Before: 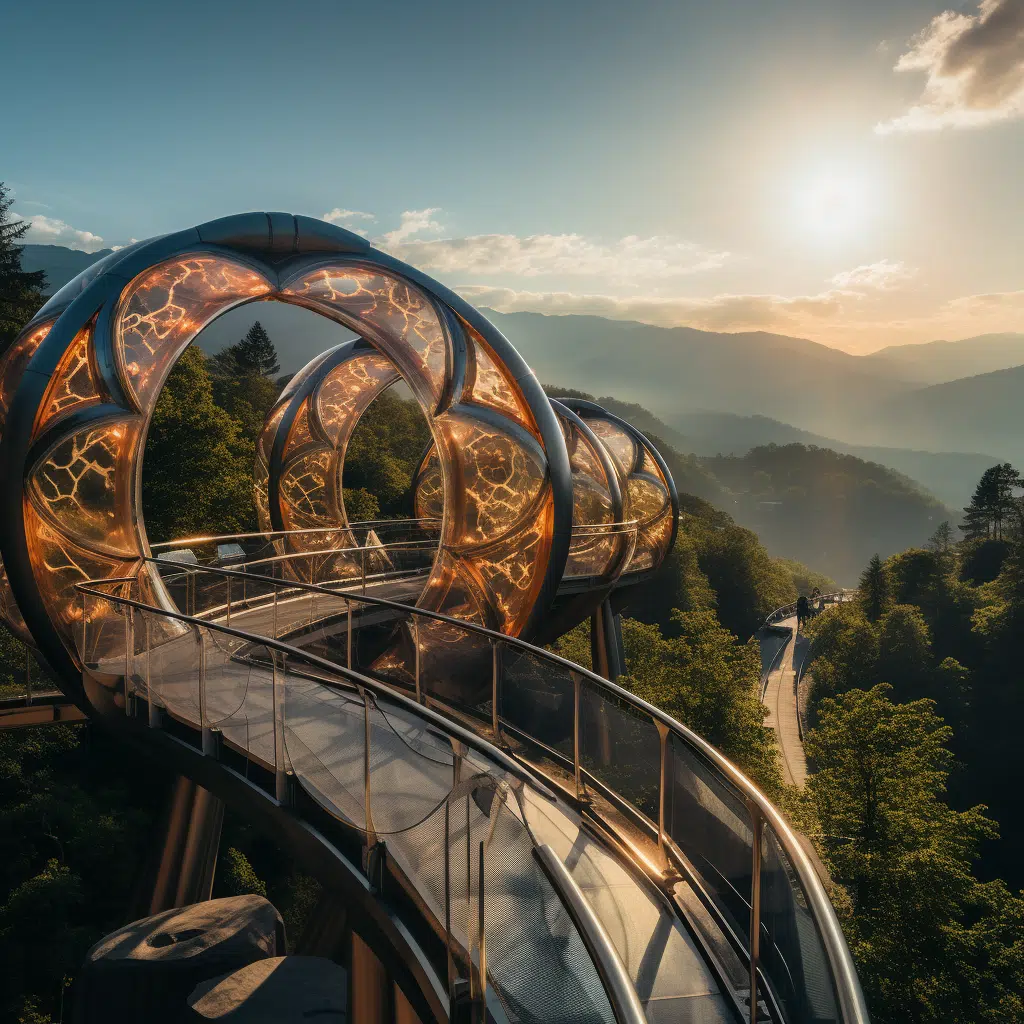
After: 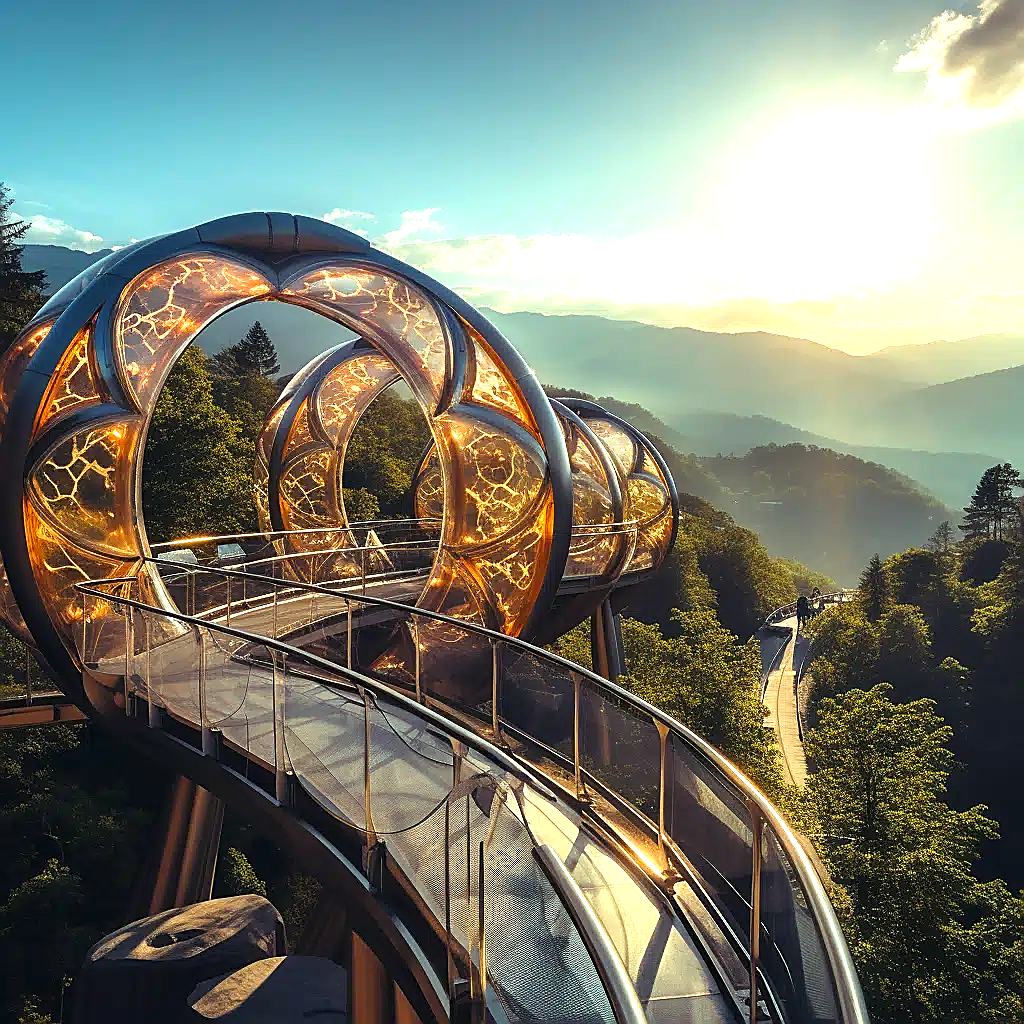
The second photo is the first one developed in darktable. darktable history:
exposure: black level correction 0, exposure 0.7 EV, compensate exposure bias true, compensate highlight preservation false
color balance rgb: shadows lift › luminance 0.49%, shadows lift › chroma 6.83%, shadows lift › hue 300.29°, power › hue 208.98°, highlights gain › luminance 20.24%, highlights gain › chroma 2.73%, highlights gain › hue 173.85°, perceptual saturation grading › global saturation 18.05%
sharpen: radius 1.4, amount 1.25, threshold 0.7
